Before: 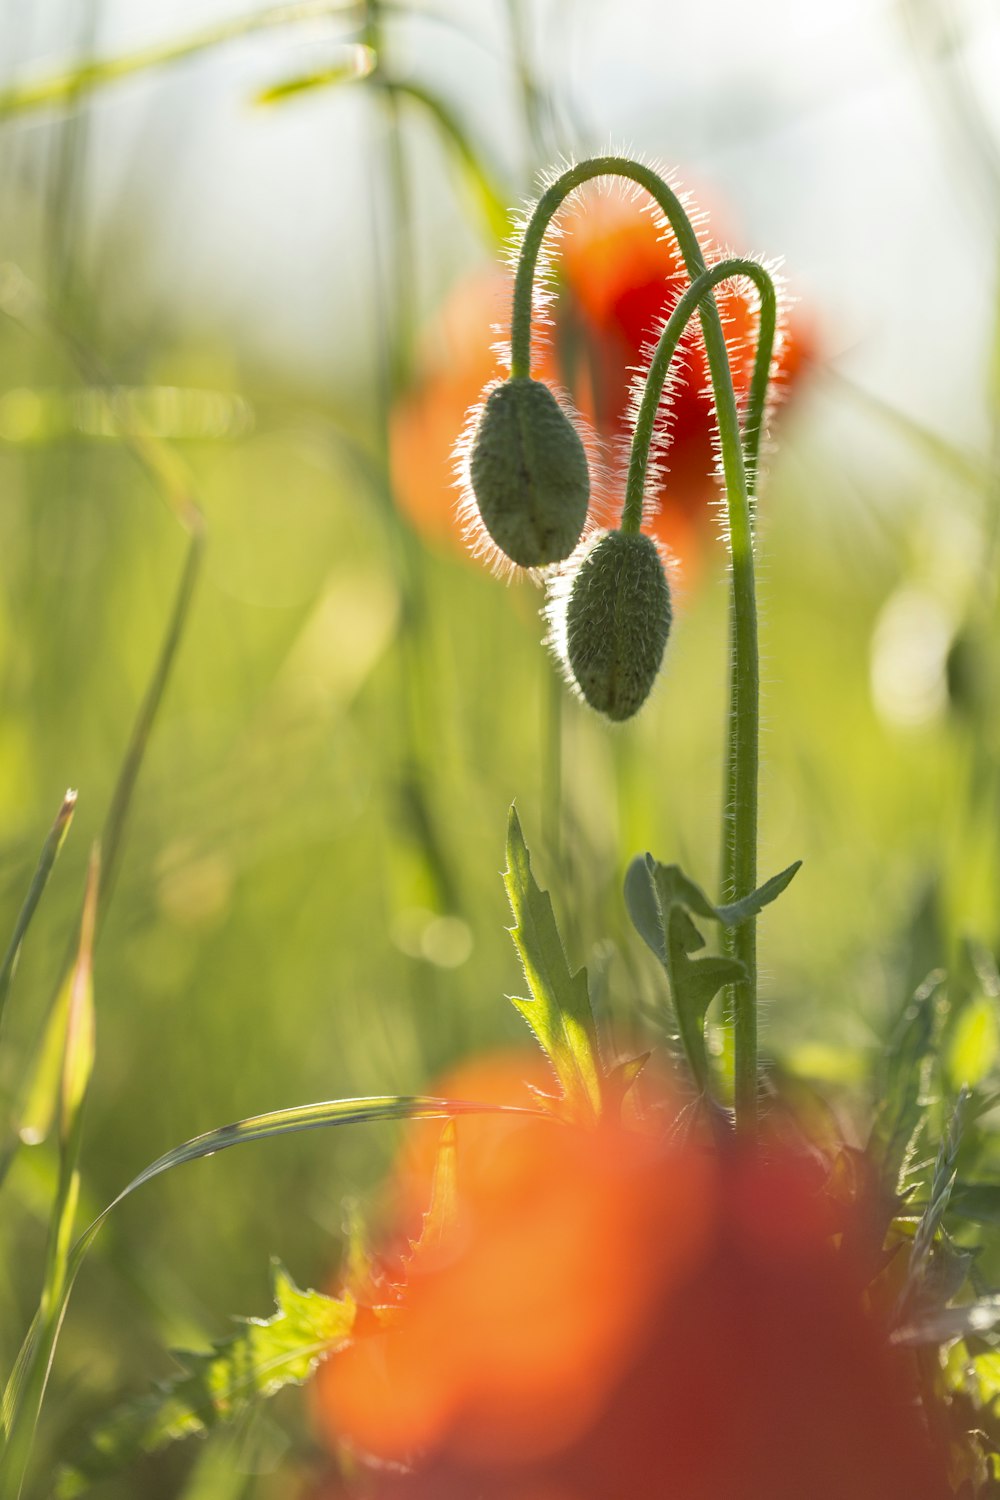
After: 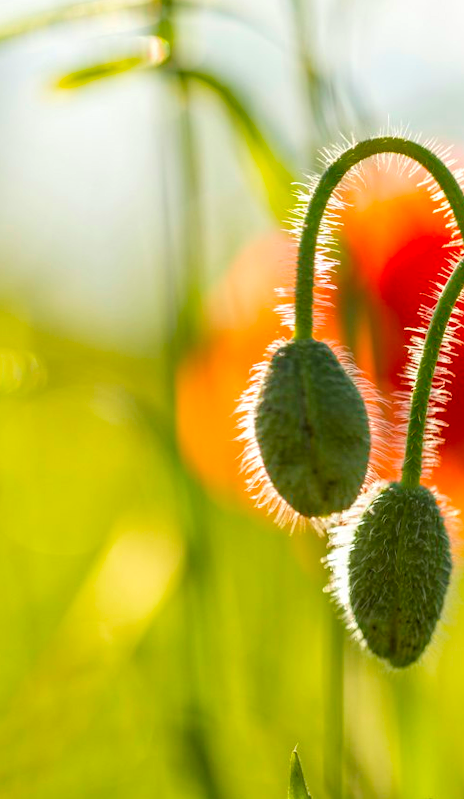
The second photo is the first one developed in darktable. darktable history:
crop: left 19.556%, right 30.401%, bottom 46.458%
velvia: strength 32%, mid-tones bias 0.2
local contrast: on, module defaults
rotate and perspective: rotation 0.215°, lens shift (vertical) -0.139, crop left 0.069, crop right 0.939, crop top 0.002, crop bottom 0.996
